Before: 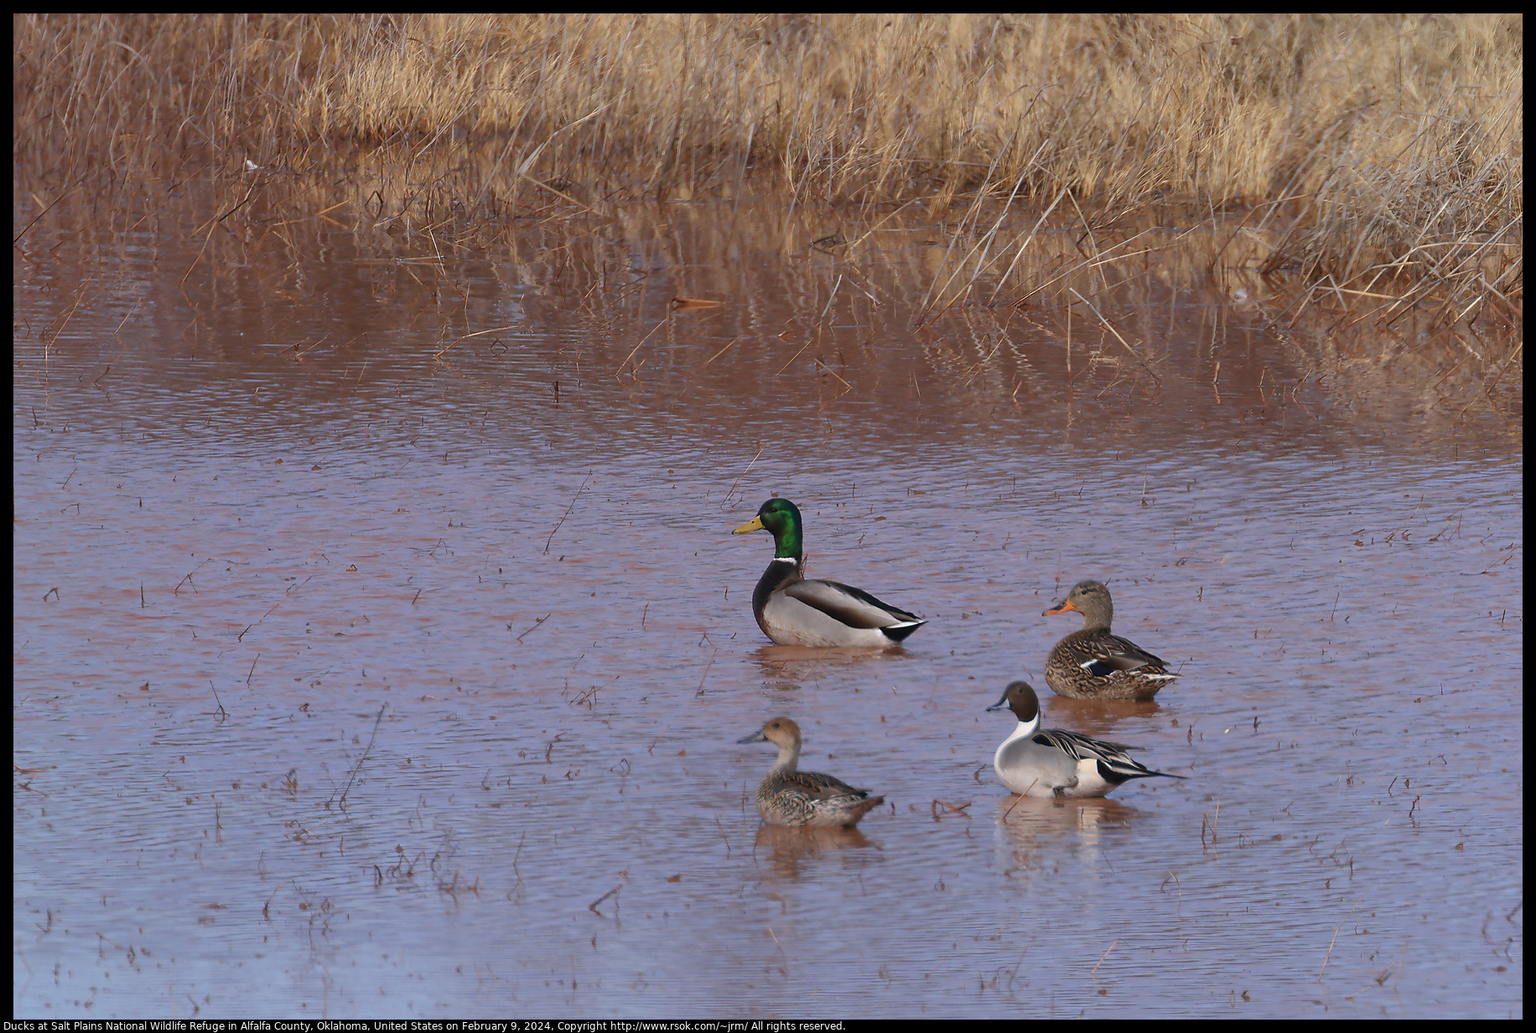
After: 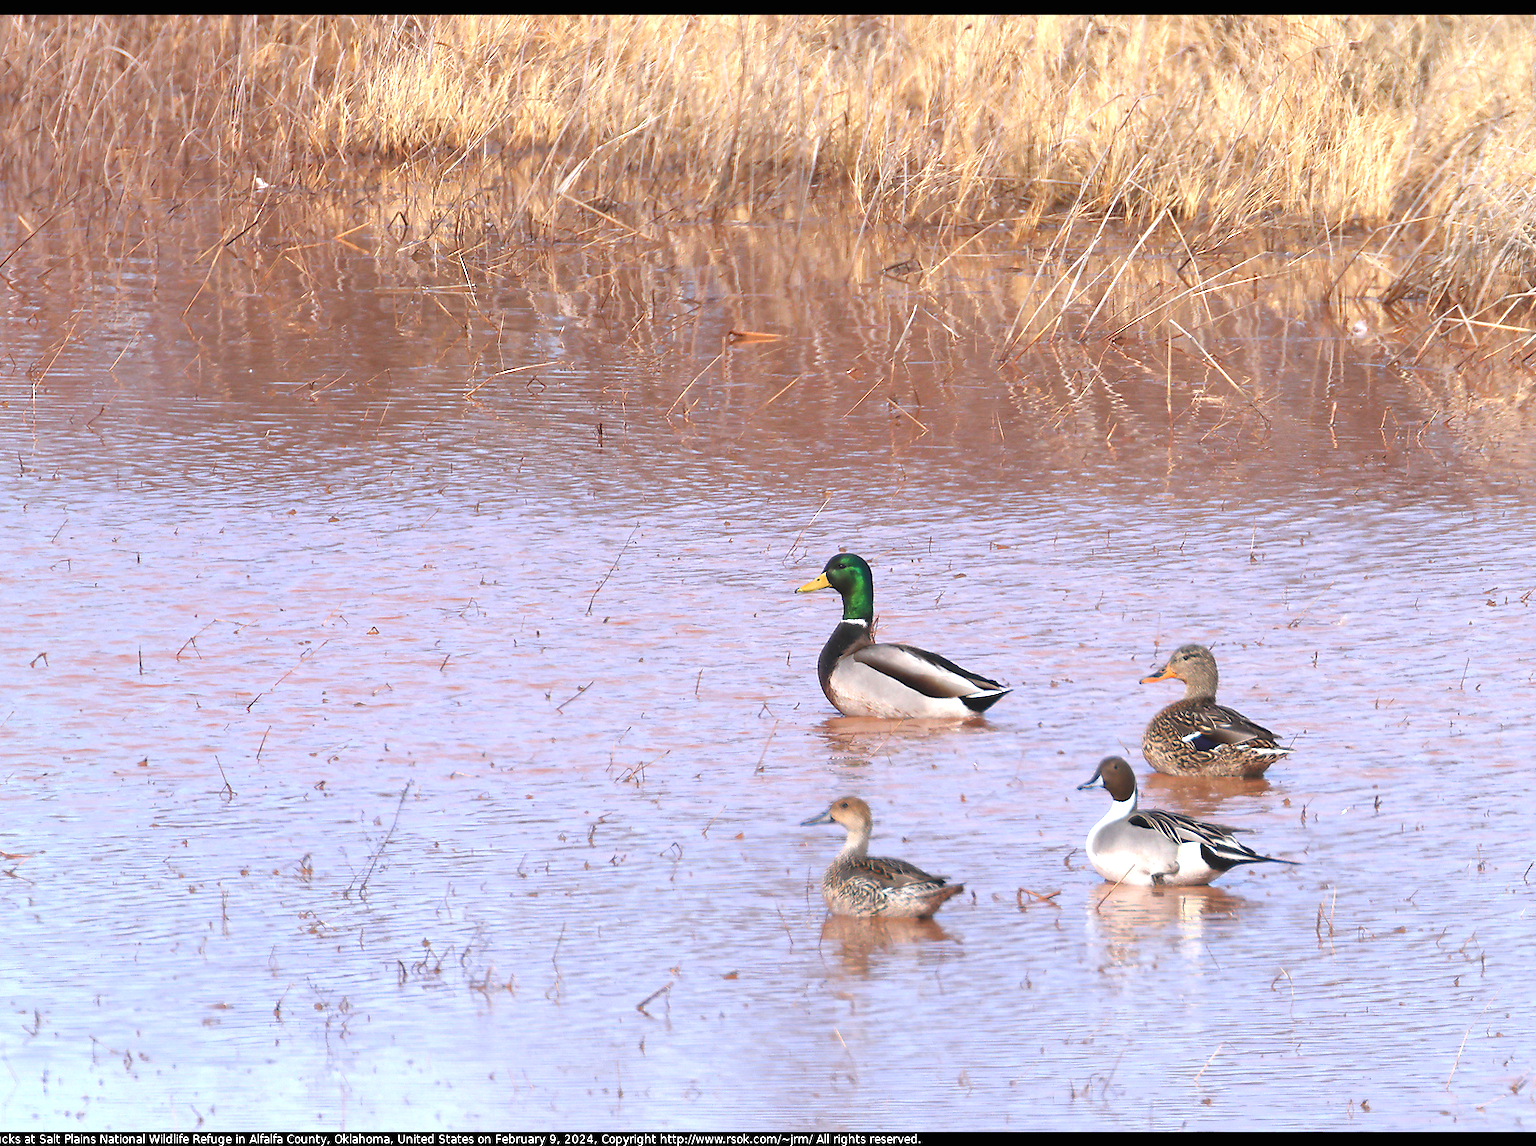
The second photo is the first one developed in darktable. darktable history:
exposure: black level correction 0, exposure 1.45 EV, compensate exposure bias true, compensate highlight preservation false
crop and rotate: left 1.088%, right 8.807%
